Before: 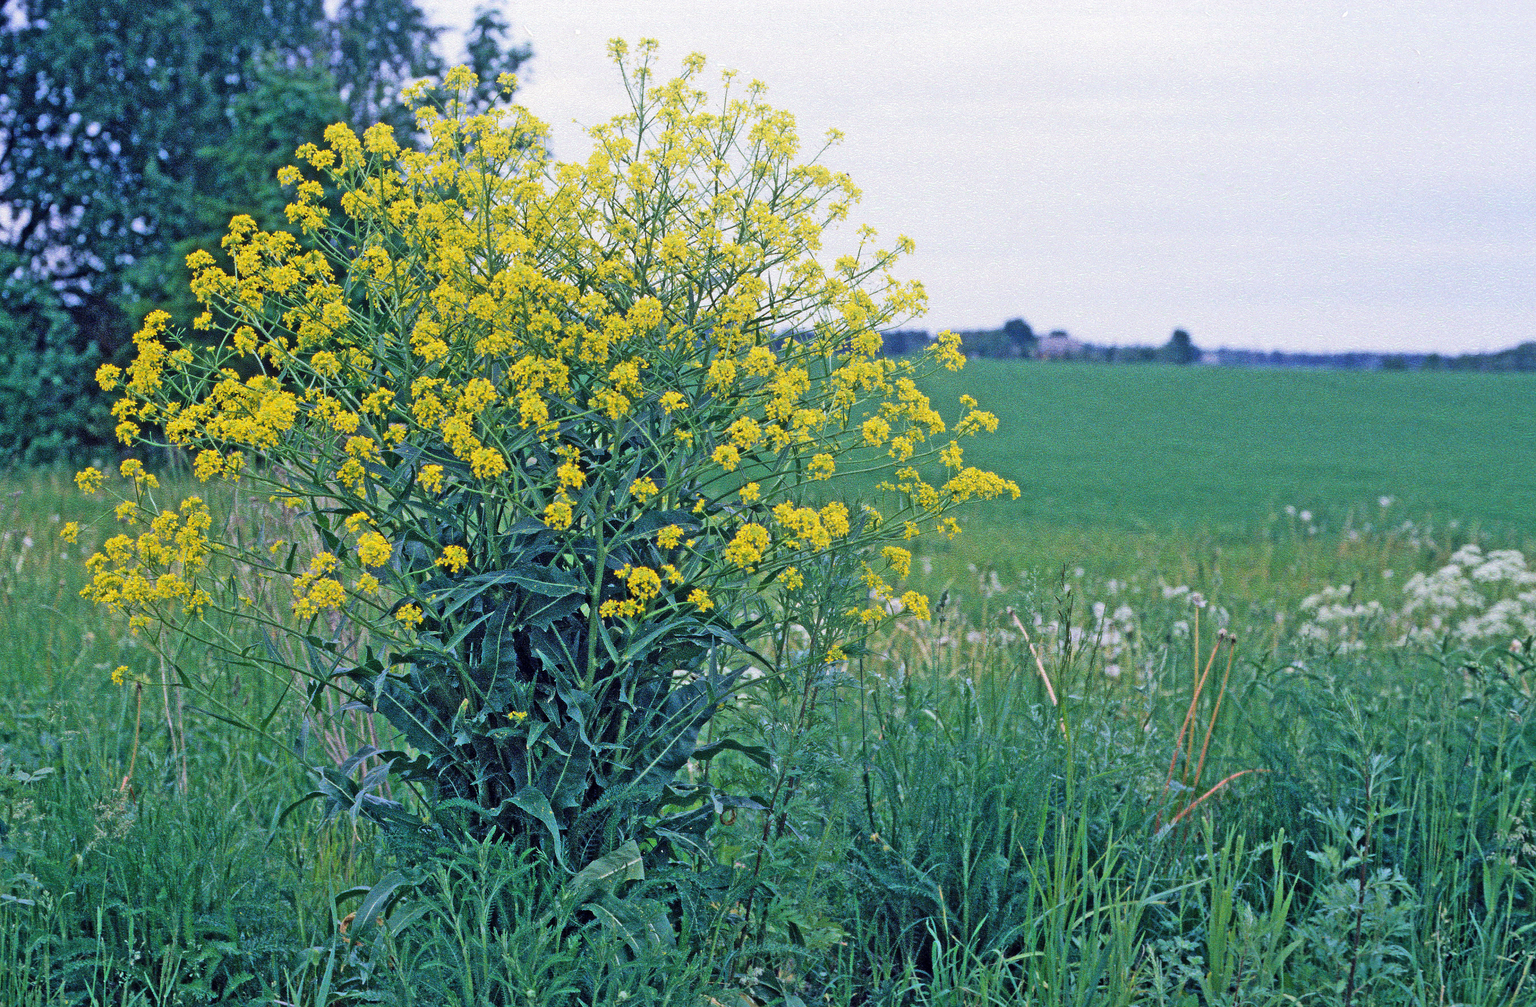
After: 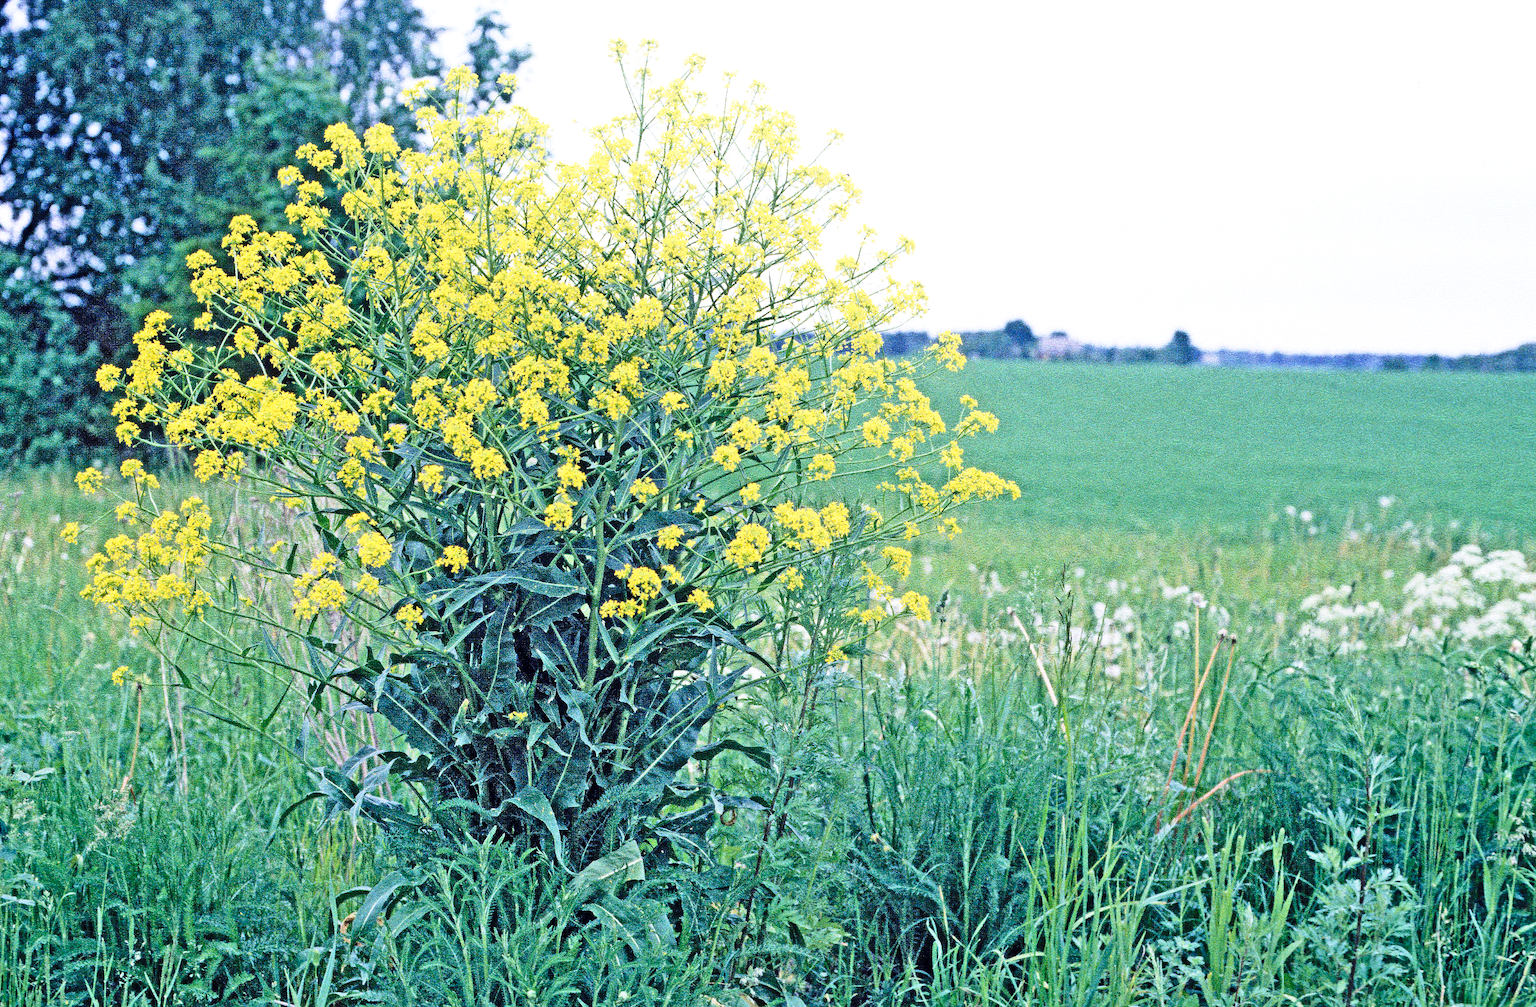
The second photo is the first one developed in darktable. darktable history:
base curve: curves: ch0 [(0, 0) (0.028, 0.03) (0.121, 0.232) (0.46, 0.748) (0.859, 0.968) (1, 1)], preserve colors none
tone equalizer: -8 EV -0.39 EV, -7 EV -0.371 EV, -6 EV -0.301 EV, -5 EV -0.215 EV, -3 EV 0.196 EV, -2 EV 0.343 EV, -1 EV 0.411 EV, +0 EV 0.387 EV, edges refinement/feathering 500, mask exposure compensation -1.57 EV, preserve details no
